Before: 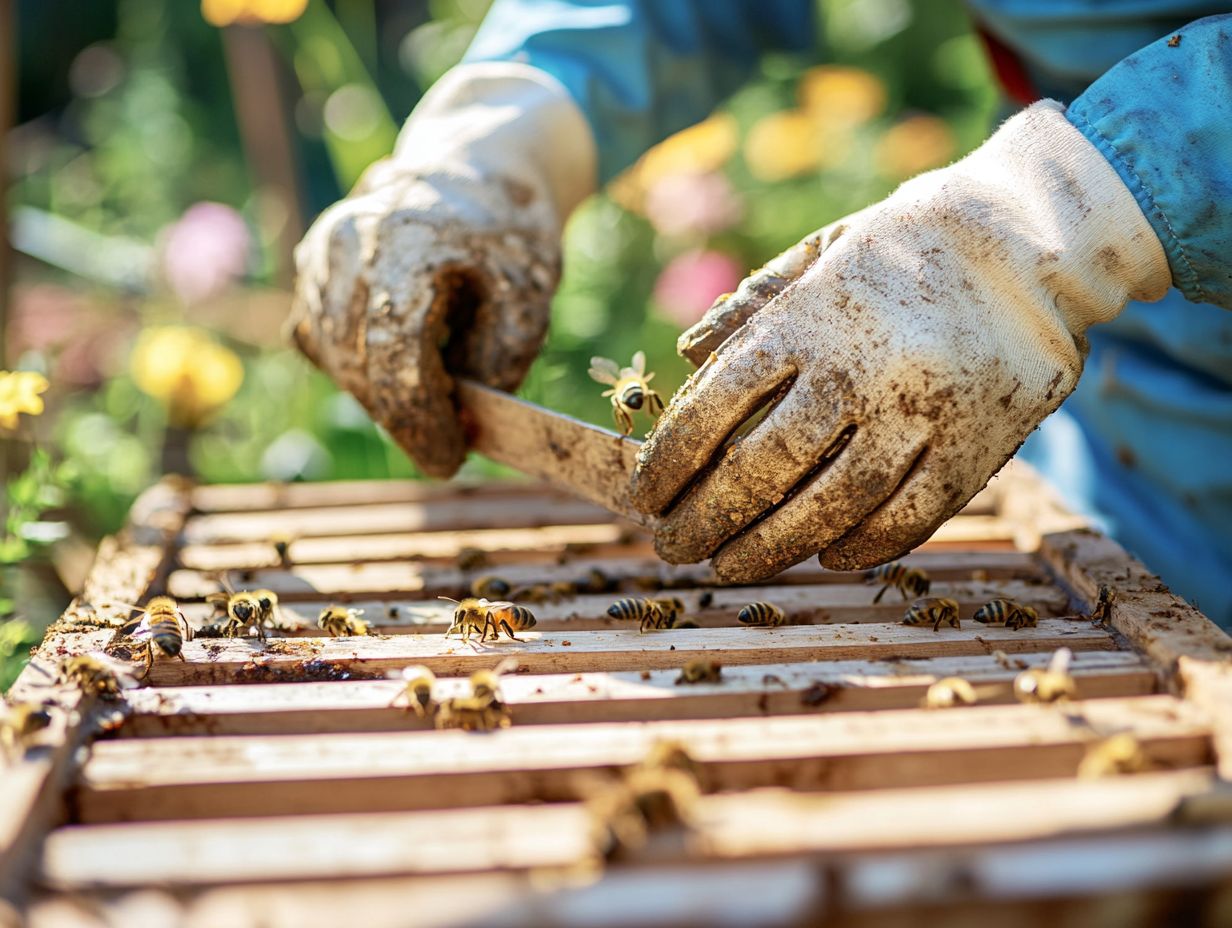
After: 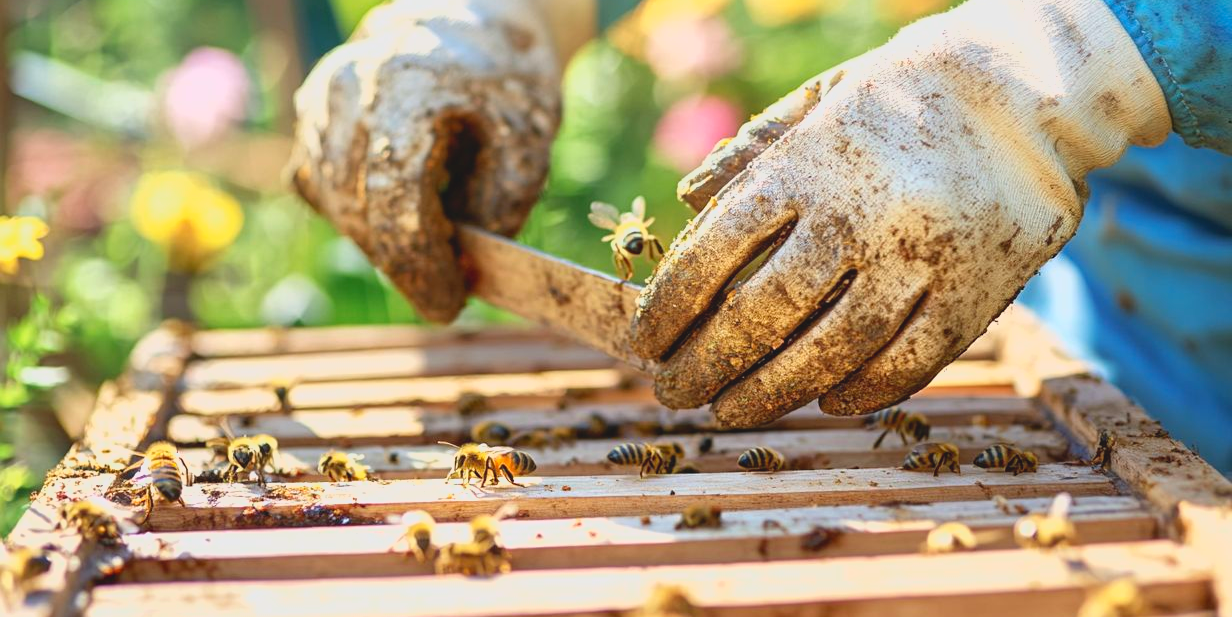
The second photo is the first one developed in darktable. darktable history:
crop: top 16.727%, bottom 16.727%
exposure: black level correction 0, exposure 0.5 EV, compensate highlight preservation false
lowpass: radius 0.1, contrast 0.85, saturation 1.1, unbound 0
